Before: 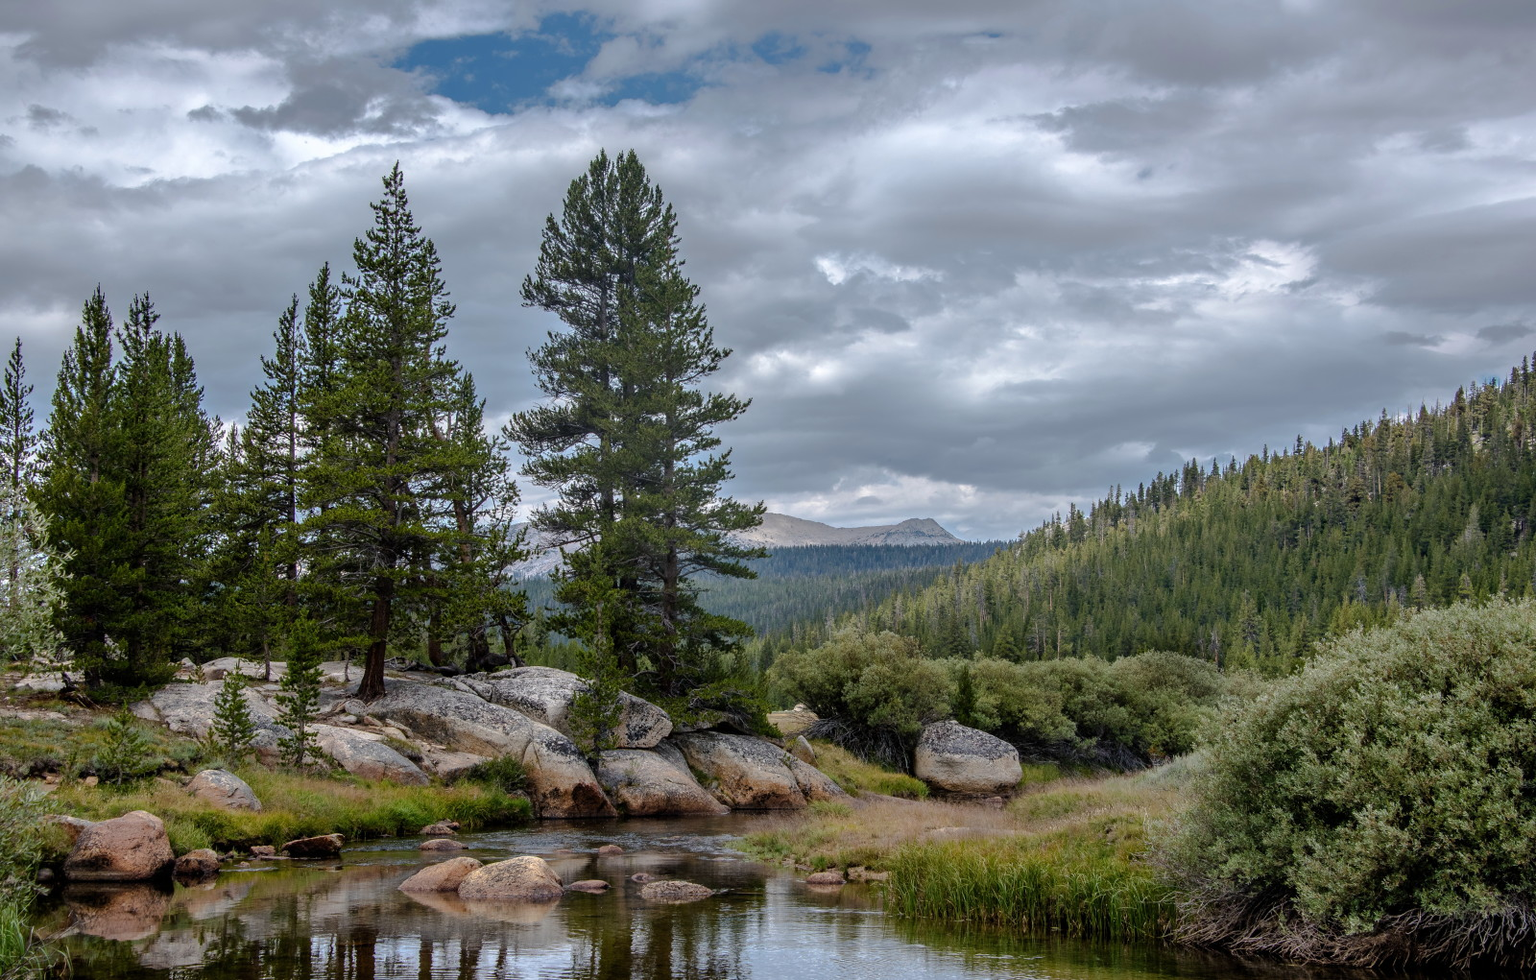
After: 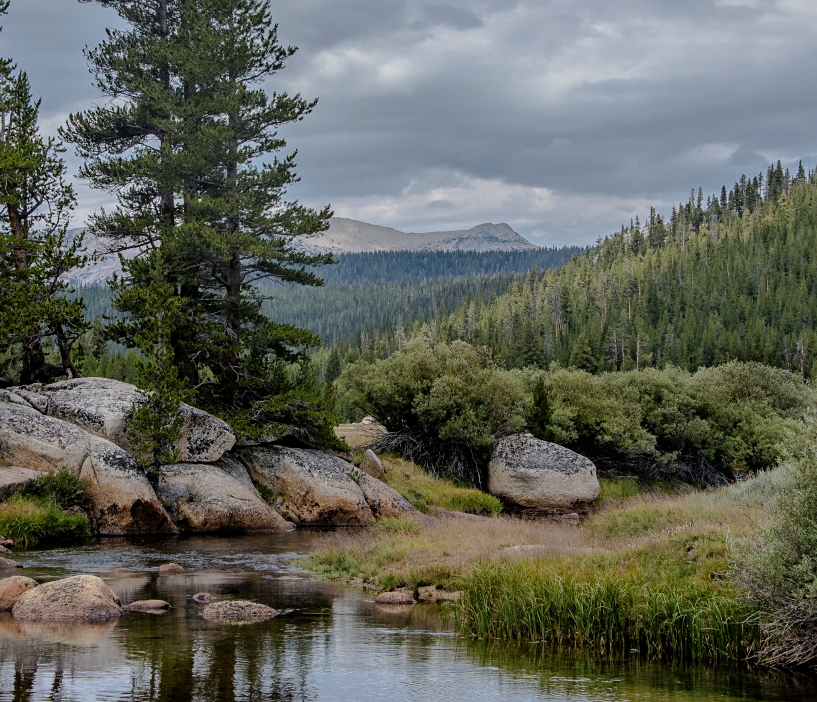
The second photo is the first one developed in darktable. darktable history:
crop and rotate: left 29.069%, top 31.147%, right 19.846%
filmic rgb: black relative exposure -16 EV, white relative exposure 6.16 EV, threshold 3.04 EV, hardness 5.22, enable highlight reconstruction true
sharpen: amount 0.202
